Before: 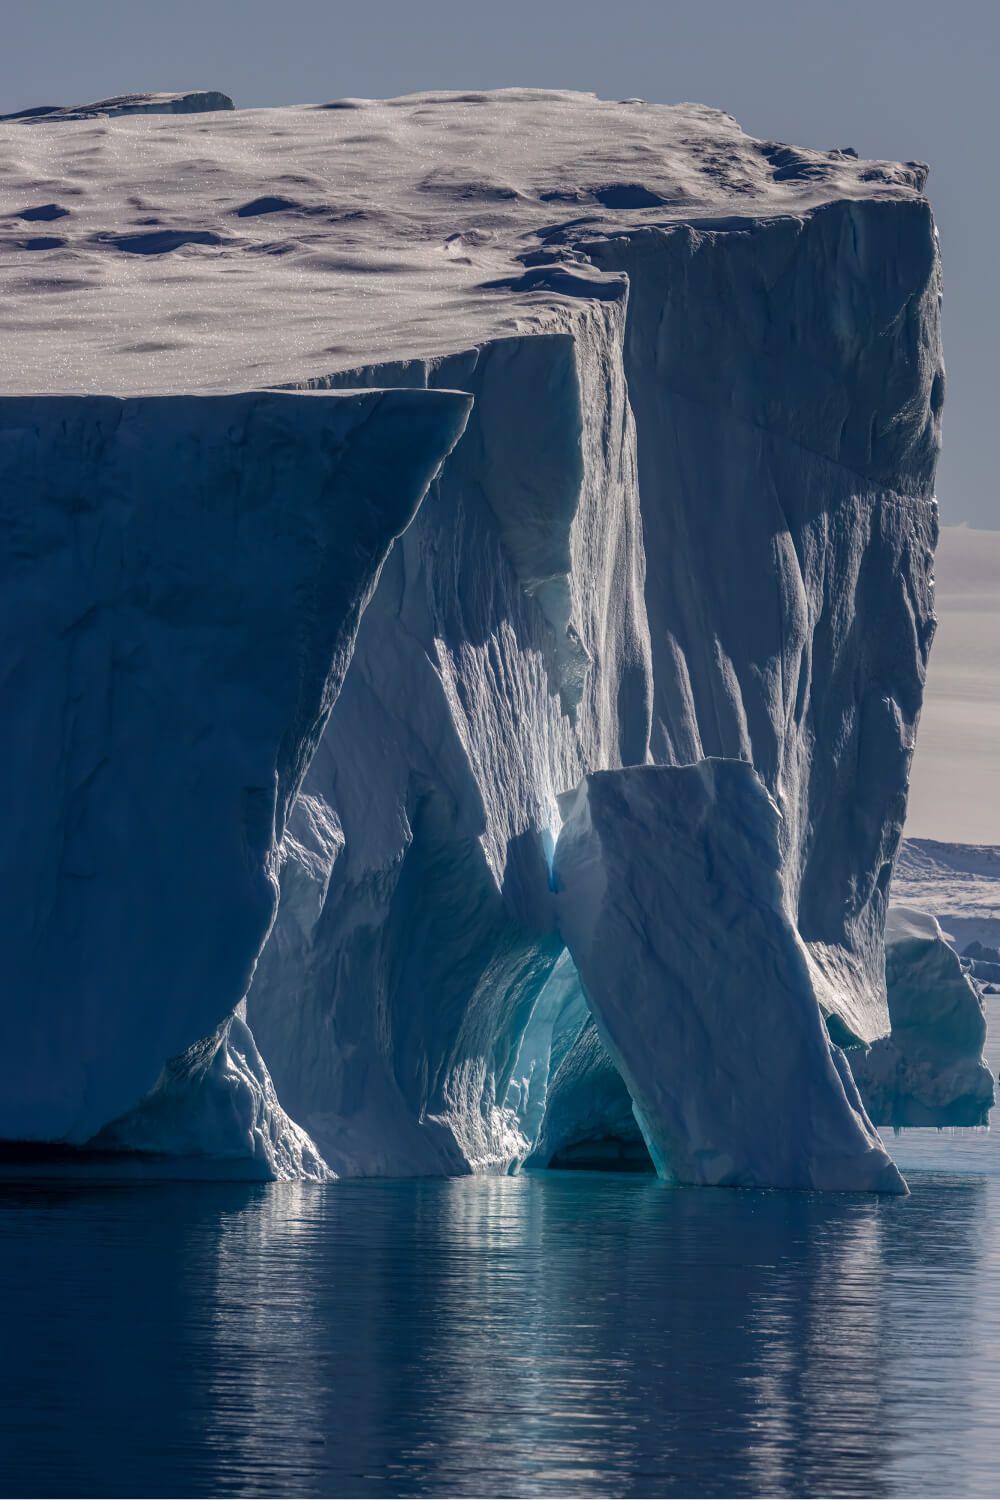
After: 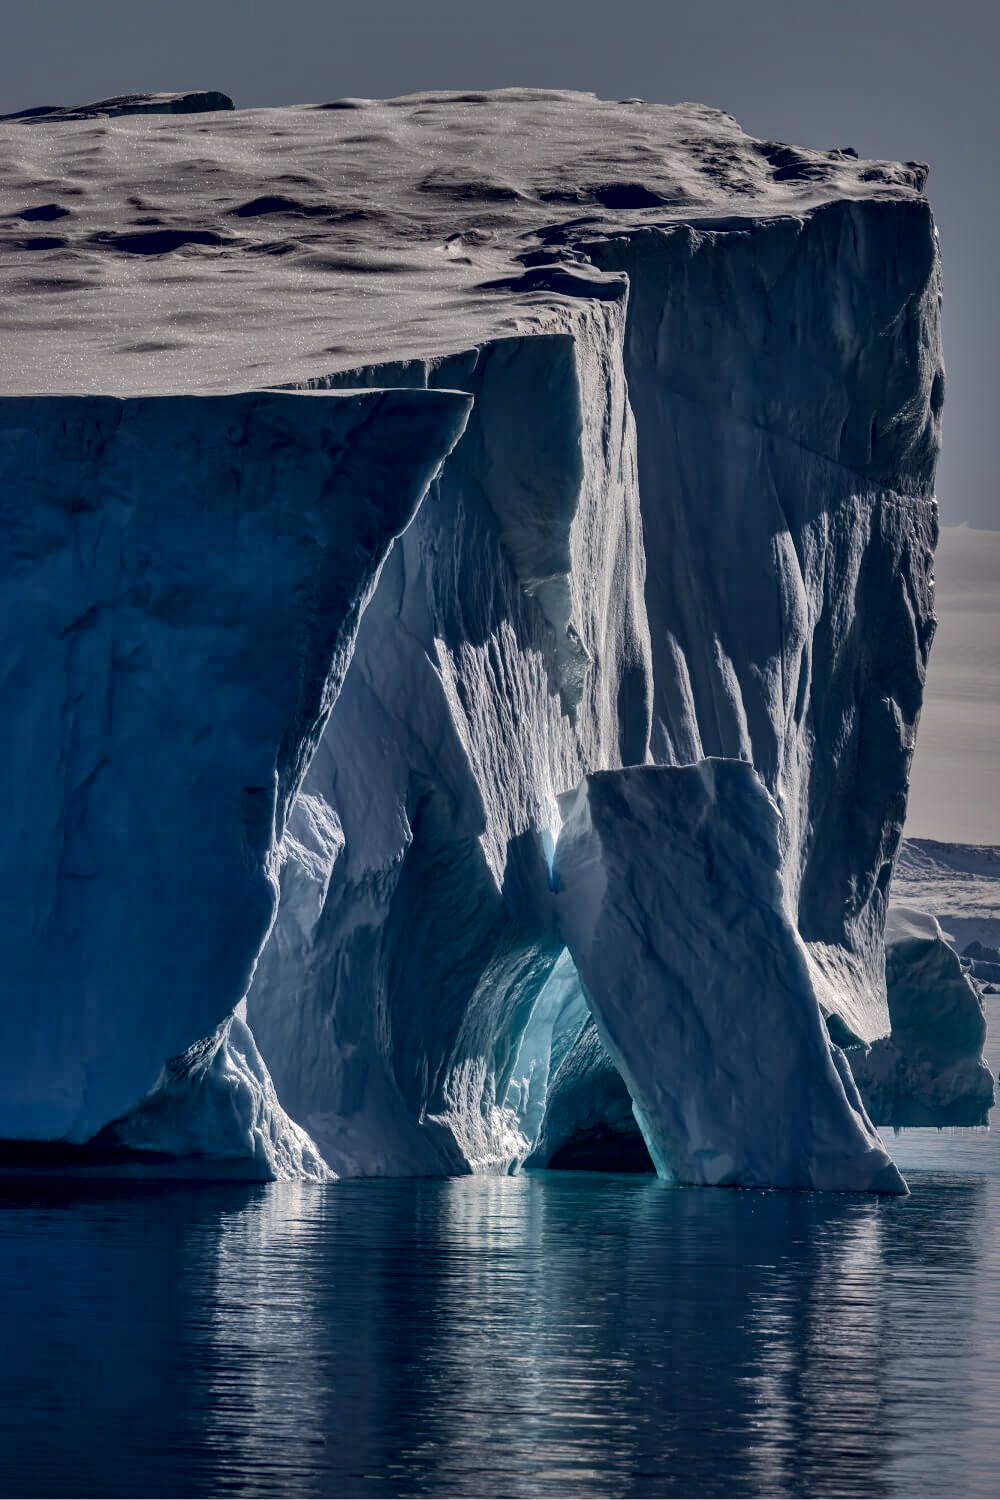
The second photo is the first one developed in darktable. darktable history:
shadows and highlights: white point adjustment -3.64, highlights -63.34, highlights color adjustment 42%, soften with gaussian
local contrast: mode bilateral grid, contrast 44, coarseness 69, detail 214%, midtone range 0.2
base curve: curves: ch0 [(0, 0) (0.826, 0.587) (1, 1)]
